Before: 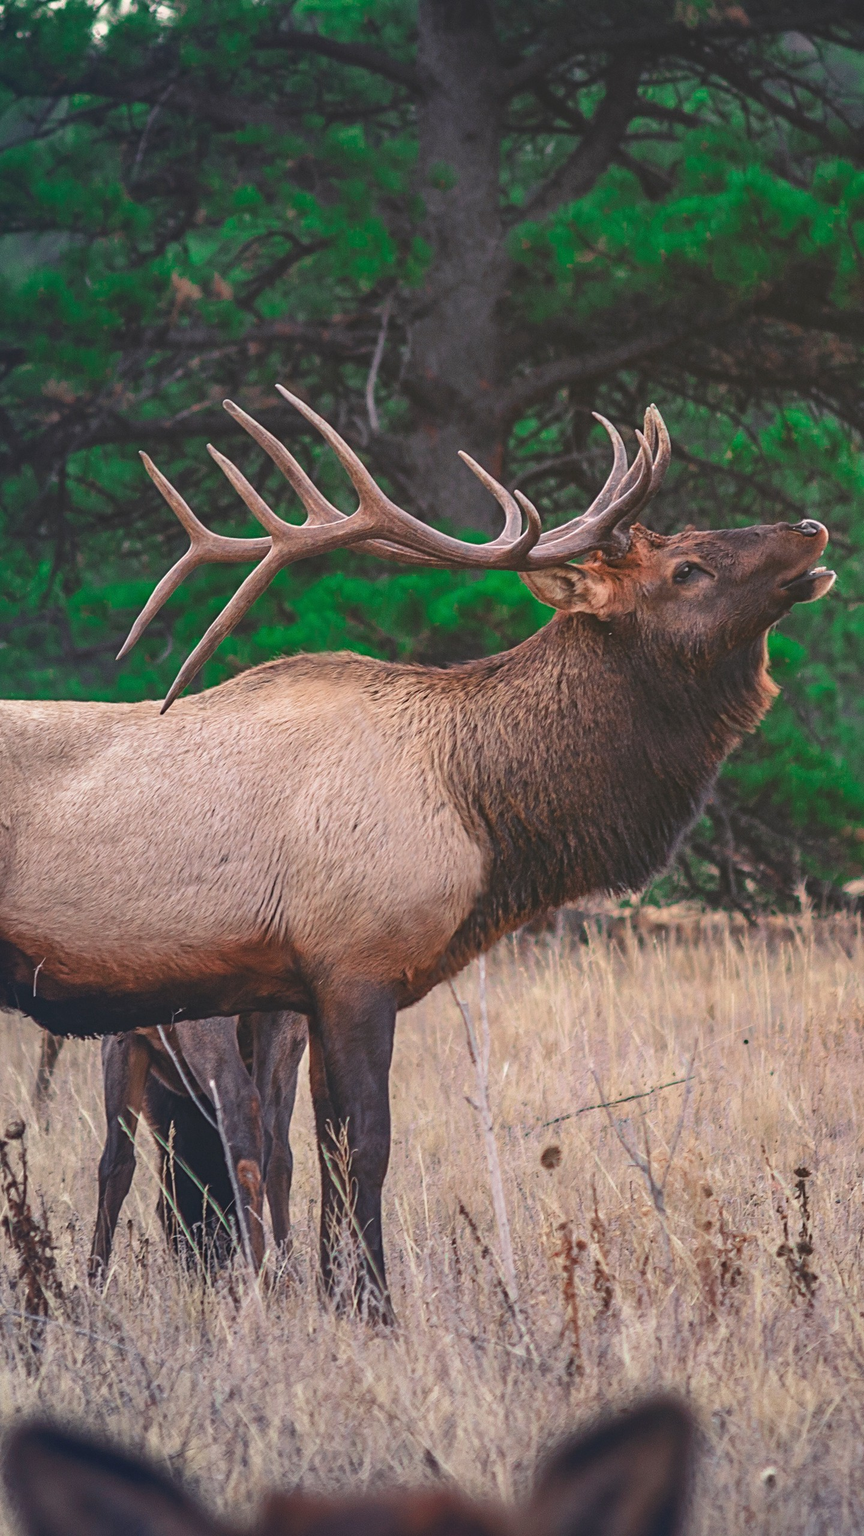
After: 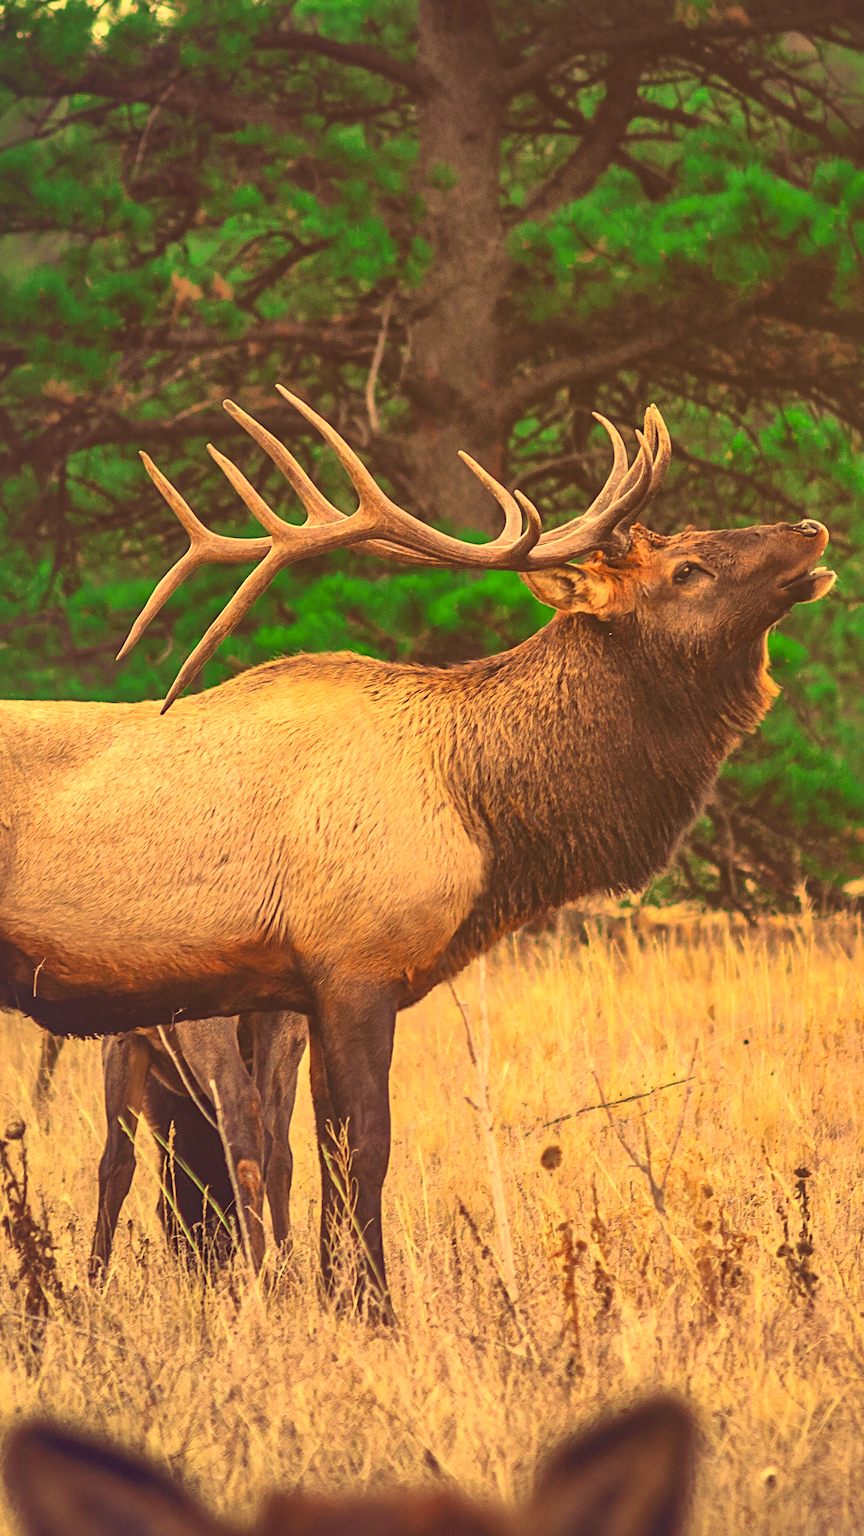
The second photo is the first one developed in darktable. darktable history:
shadows and highlights: on, module defaults
velvia: strength 40%
color correction: highlights a* -0.482, highlights b* 40, shadows a* 9.8, shadows b* -0.161
color balance rgb: linear chroma grading › global chroma 1.5%, linear chroma grading › mid-tones -1%, perceptual saturation grading › global saturation -3%, perceptual saturation grading › shadows -2%
base curve: curves: ch0 [(0, 0) (0.005, 0.002) (0.193, 0.295) (0.399, 0.664) (0.75, 0.928) (1, 1)]
white balance: red 1.127, blue 0.943
